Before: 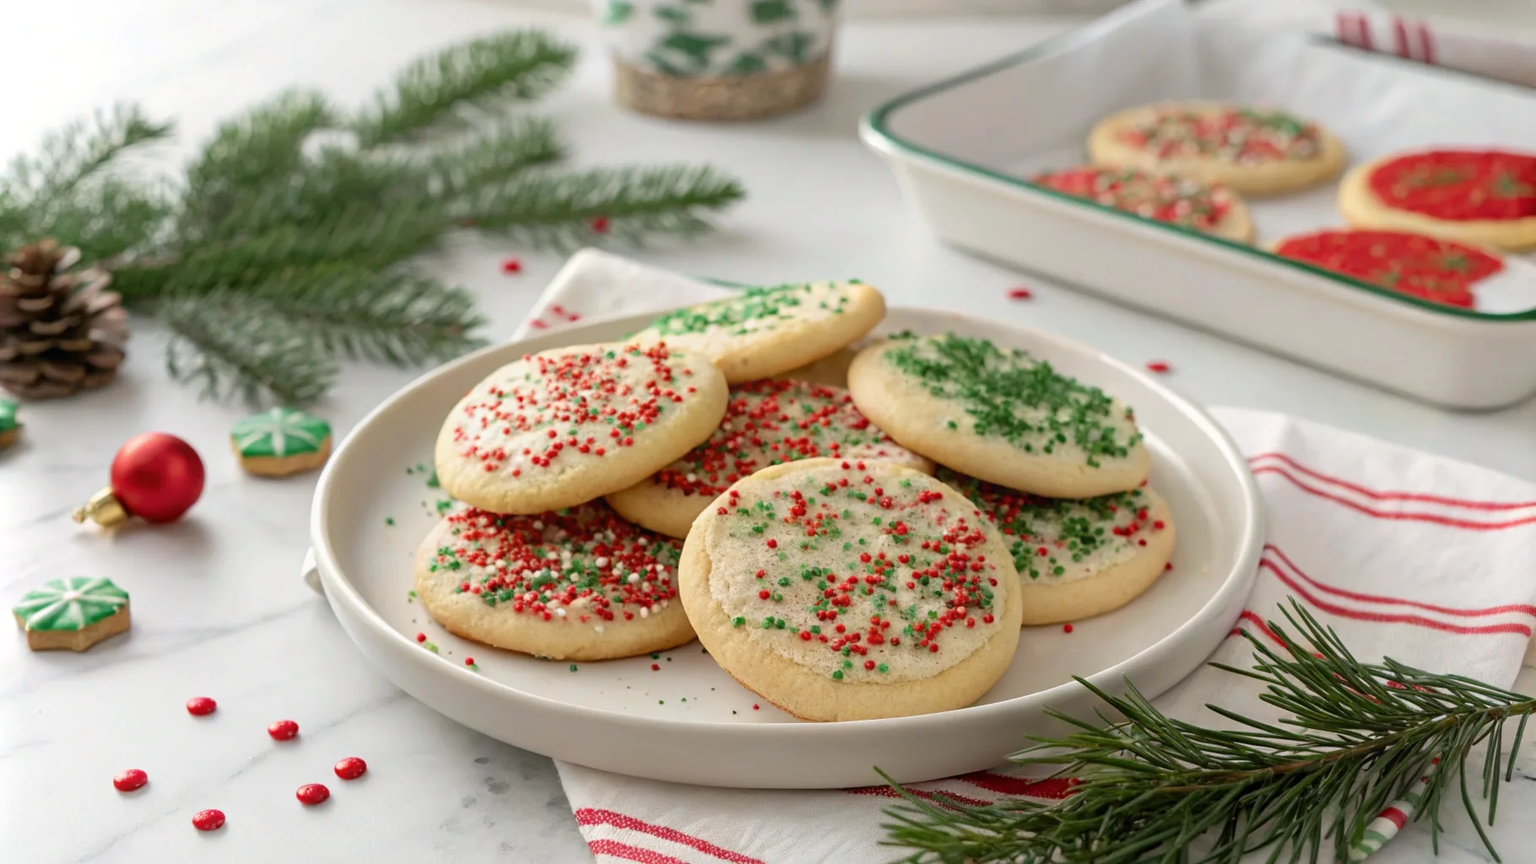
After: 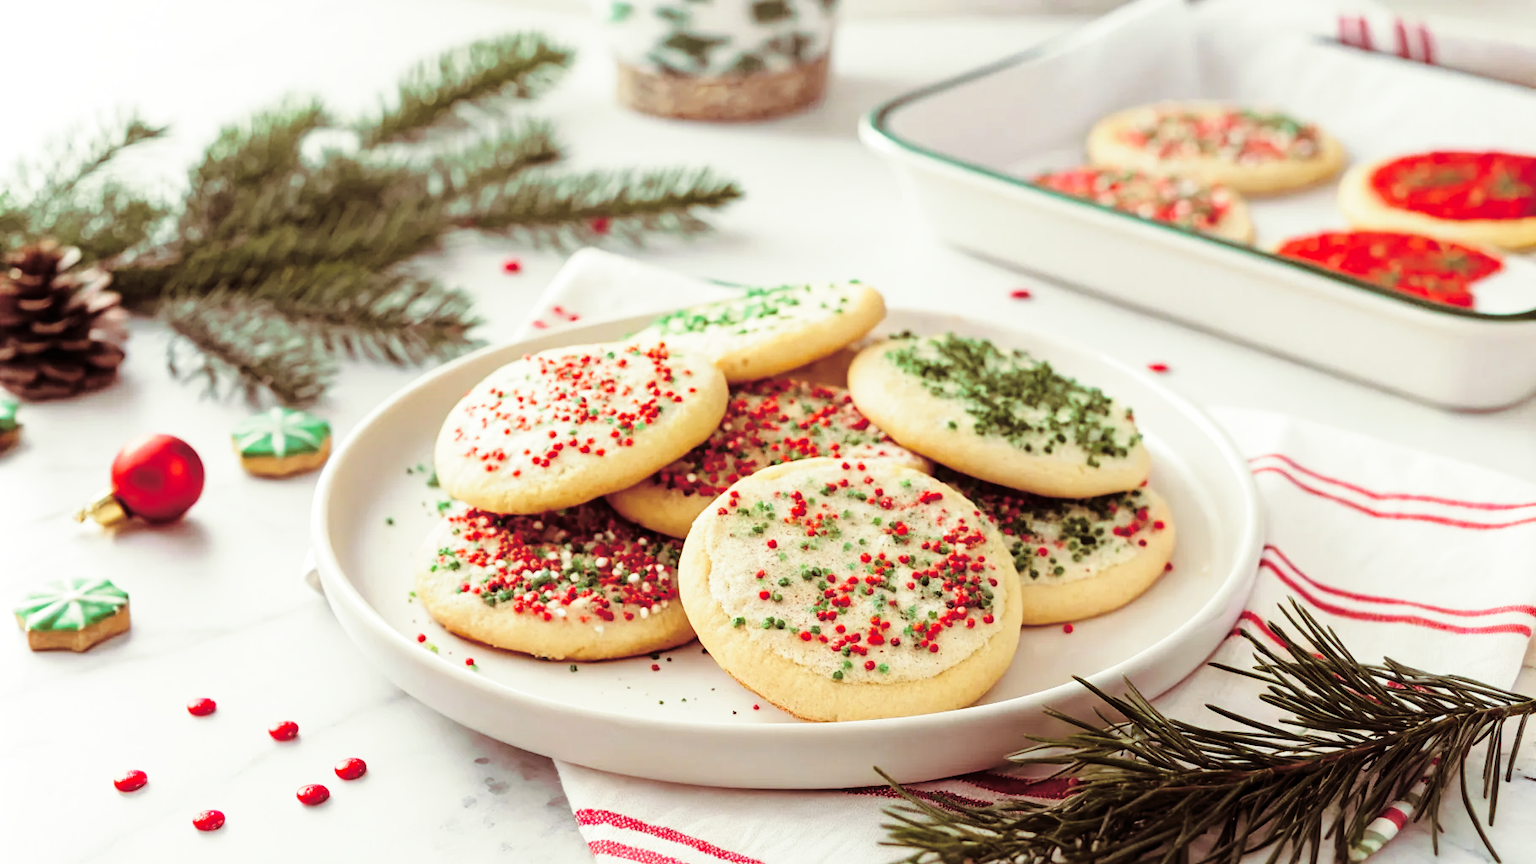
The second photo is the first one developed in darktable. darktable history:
base curve: curves: ch0 [(0, 0) (0.04, 0.03) (0.133, 0.232) (0.448, 0.748) (0.843, 0.968) (1, 1)], preserve colors none
split-toning: on, module defaults
